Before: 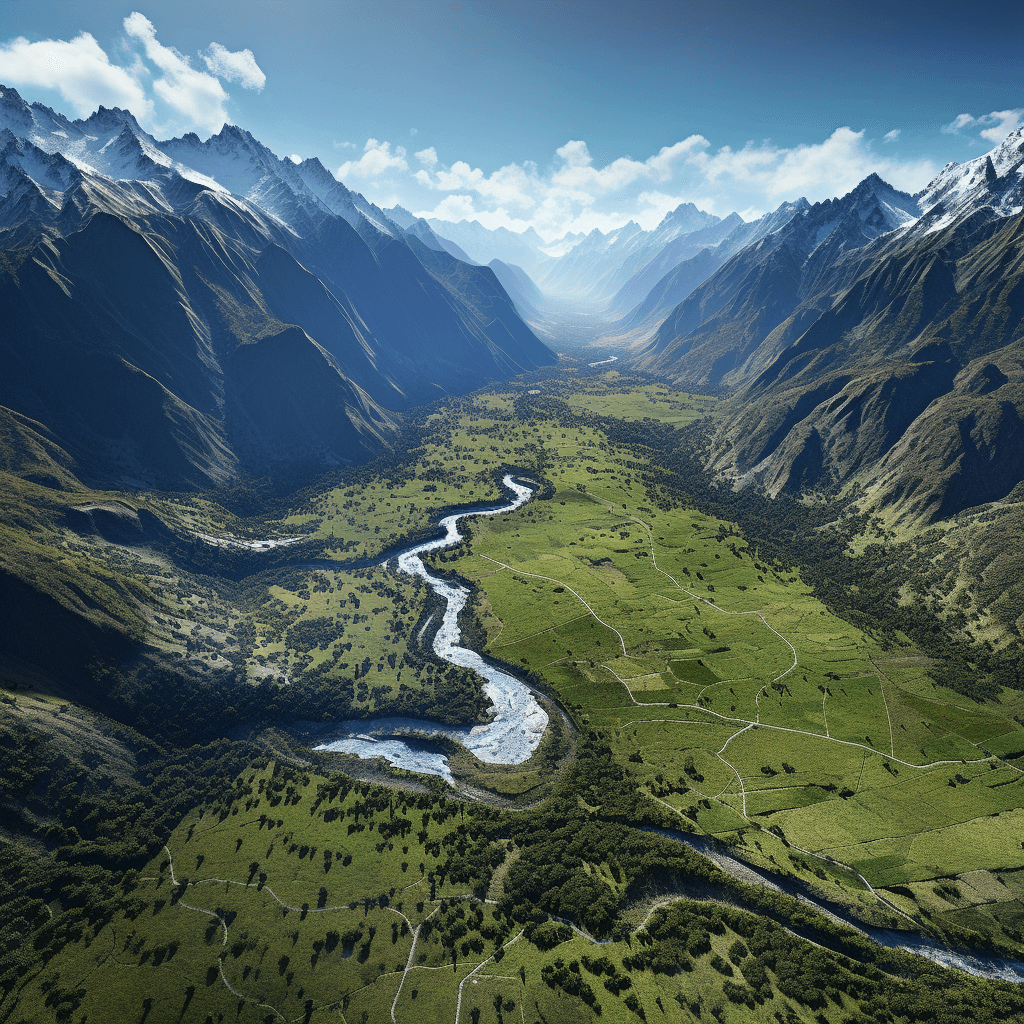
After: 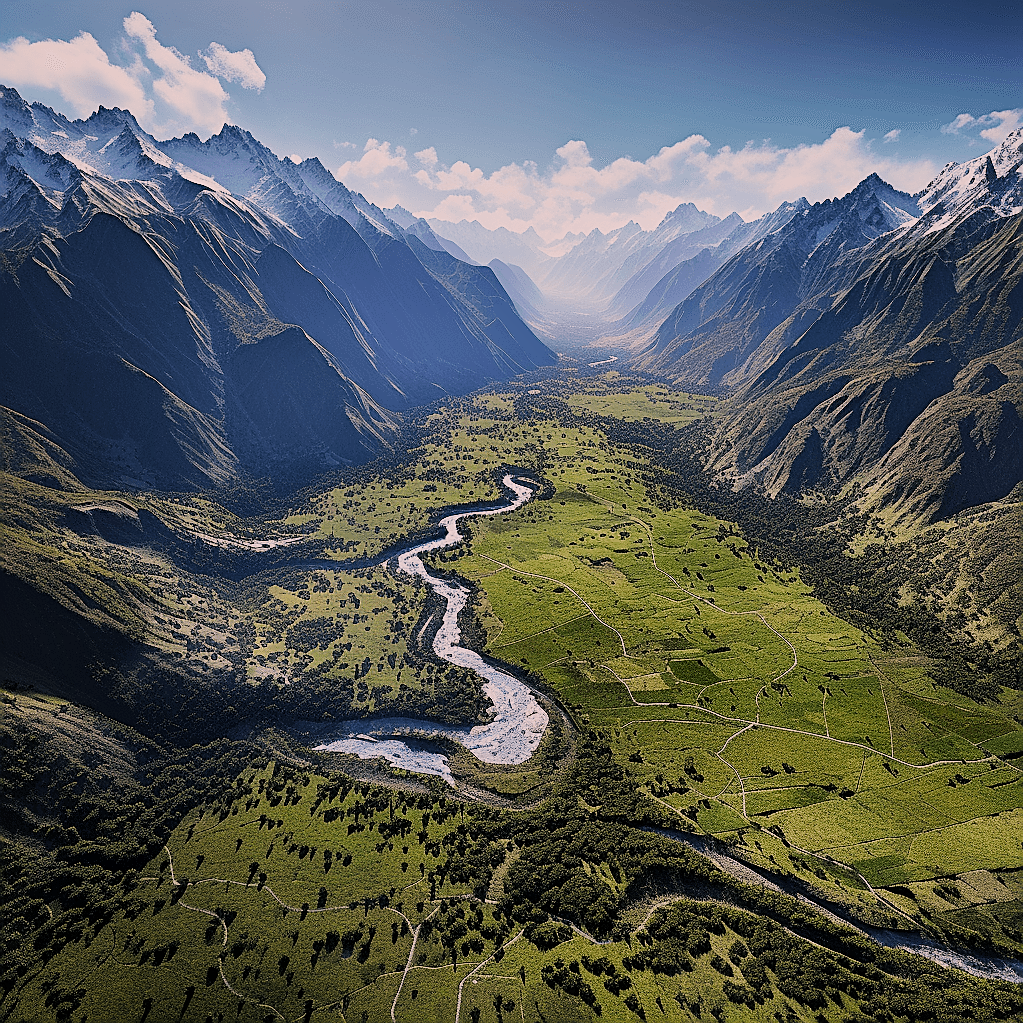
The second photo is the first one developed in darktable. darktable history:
sharpen: radius 1.357, amount 1.26, threshold 0.63
crop and rotate: left 0.096%, bottom 0.003%
color balance rgb: highlights gain › chroma 0.171%, highlights gain › hue 331.21°, linear chroma grading › mid-tones 7.413%, perceptual saturation grading › global saturation 15.021%, global vibrance 9.635%
filmic rgb: black relative exposure -7.65 EV, white relative exposure 4.56 EV, hardness 3.61, contrast 1.062, color science v5 (2021), contrast in shadows safe, contrast in highlights safe
local contrast: mode bilateral grid, contrast 20, coarseness 49, detail 132%, midtone range 0.2
color correction: highlights a* 12.24, highlights b* 5.49
